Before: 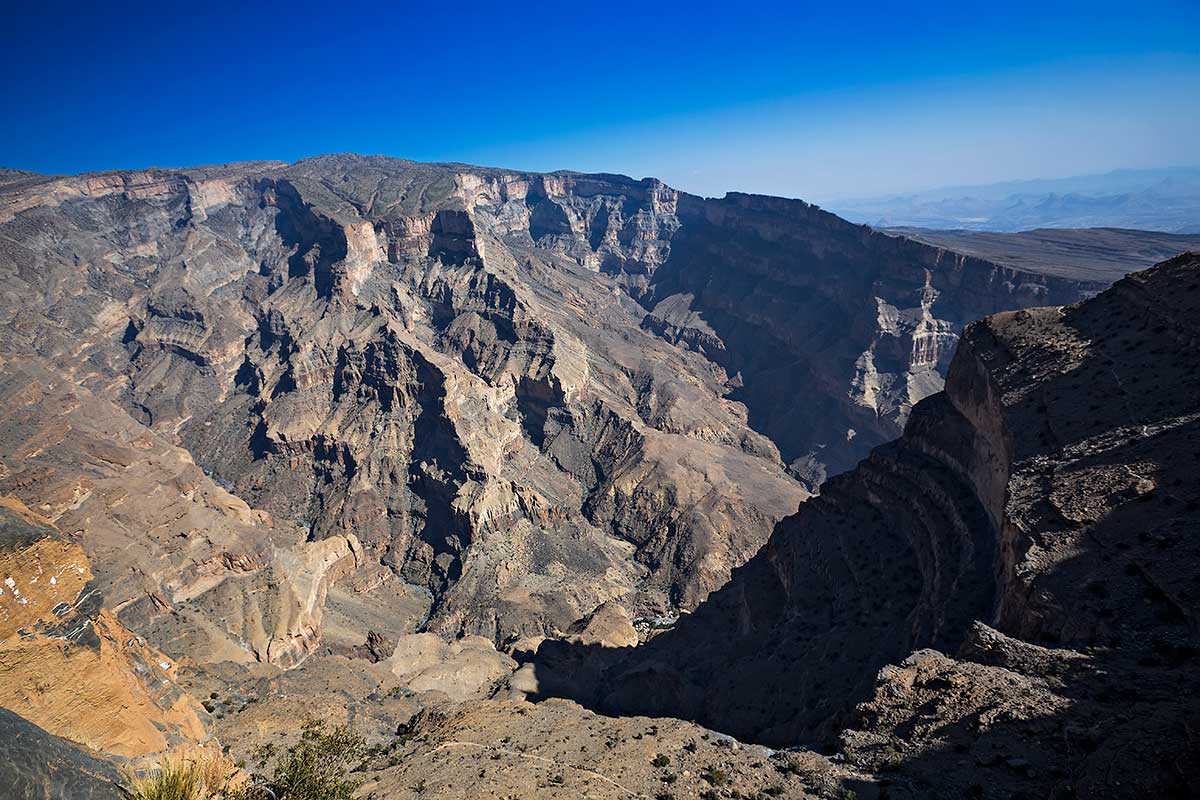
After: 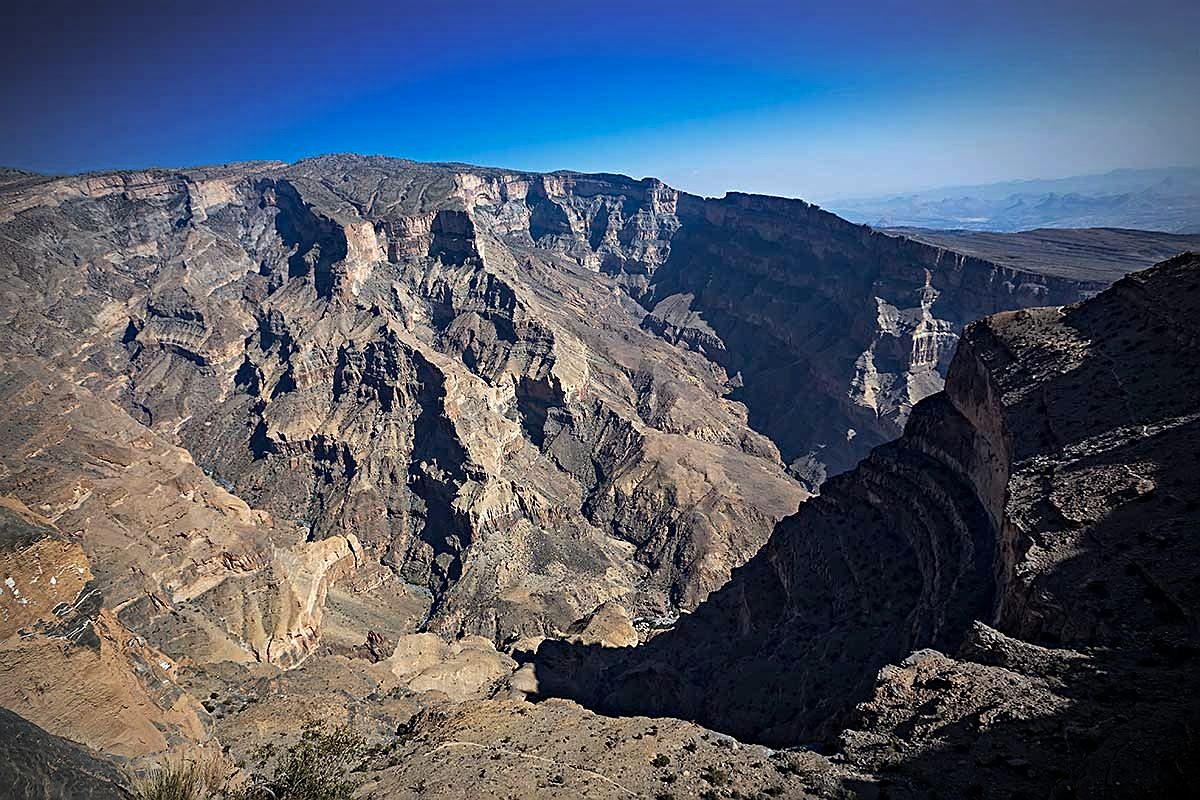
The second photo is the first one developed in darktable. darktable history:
sharpen: on, module defaults
local contrast: mode bilateral grid, contrast 20, coarseness 50, detail 120%, midtone range 0.2
vignetting: automatic ratio true
haze removal: compatibility mode true, adaptive false
